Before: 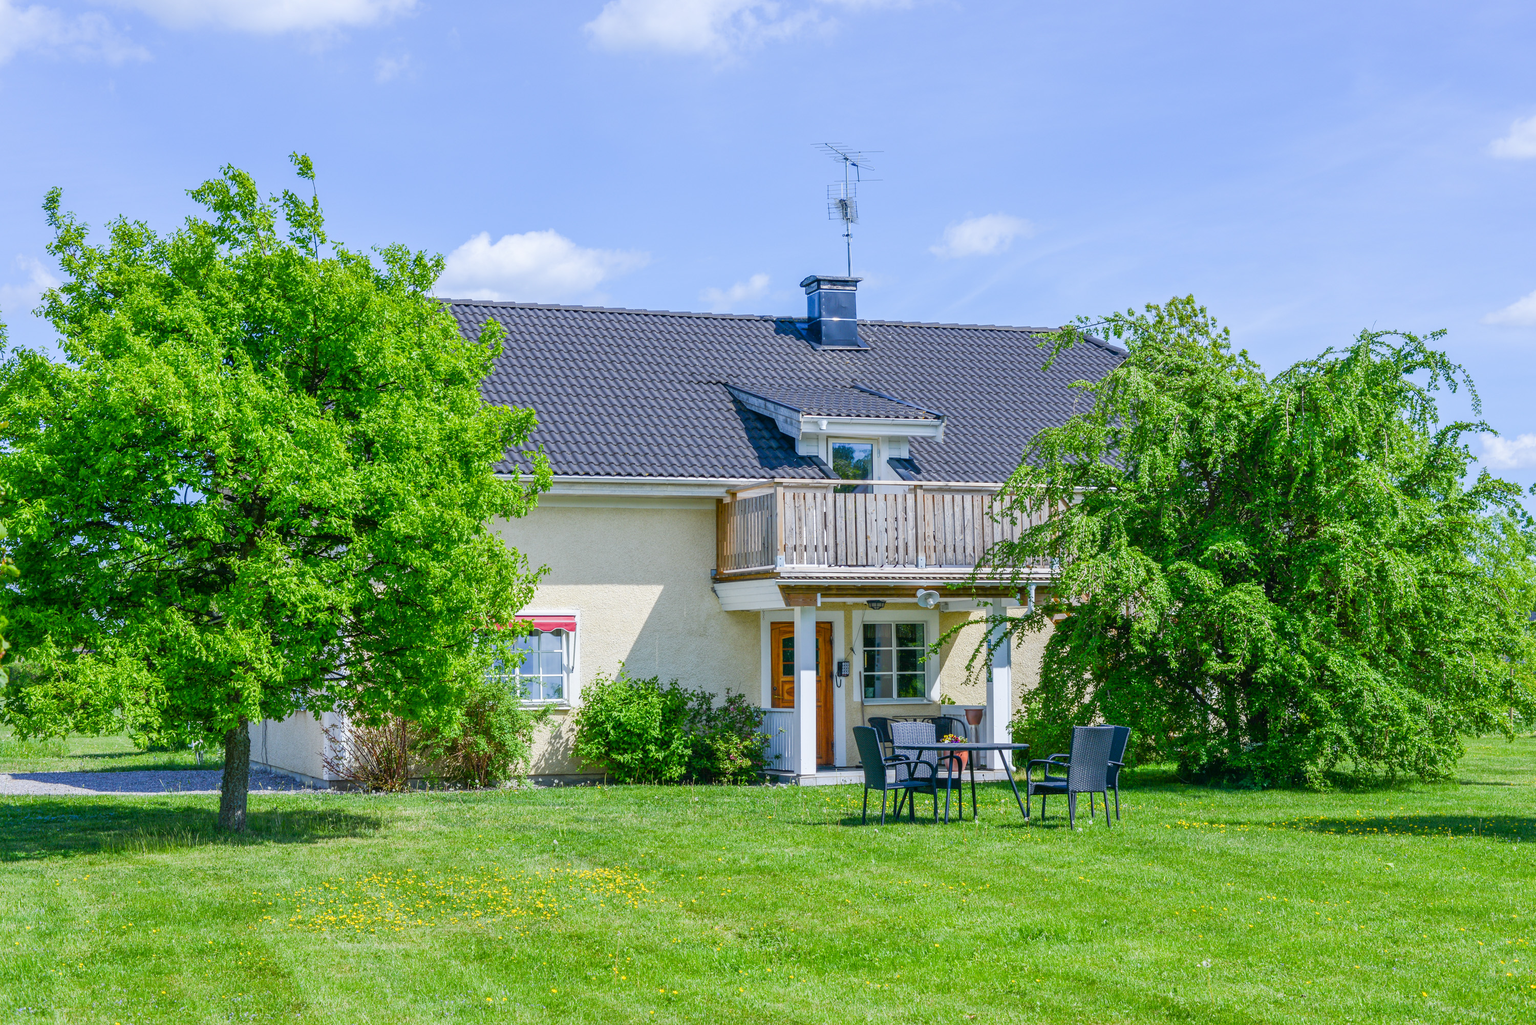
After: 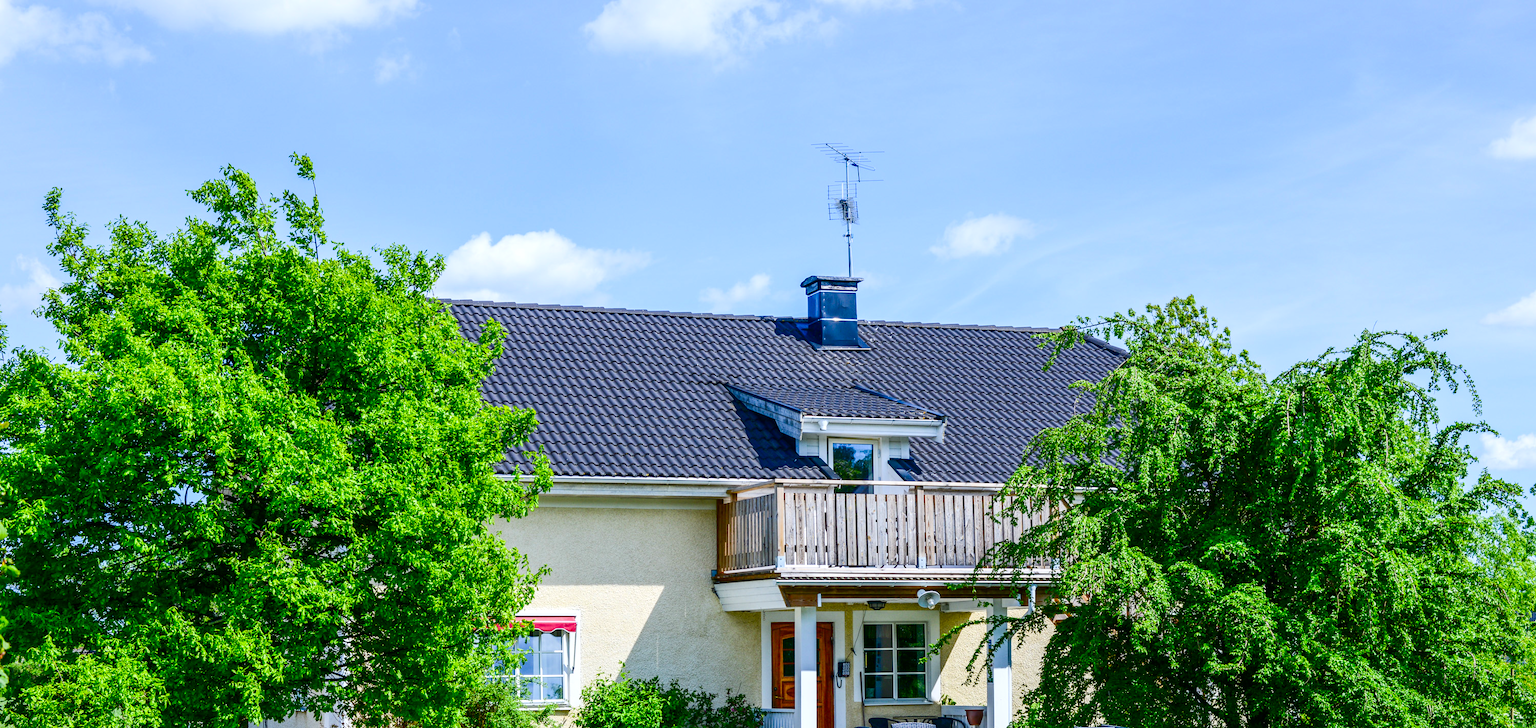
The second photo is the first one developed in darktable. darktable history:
contrast brightness saturation: contrast 0.218, brightness -0.181, saturation 0.233
crop: right 0%, bottom 28.879%
exposure: black level correction 0.001, exposure 0.194 EV, compensate highlight preservation false
